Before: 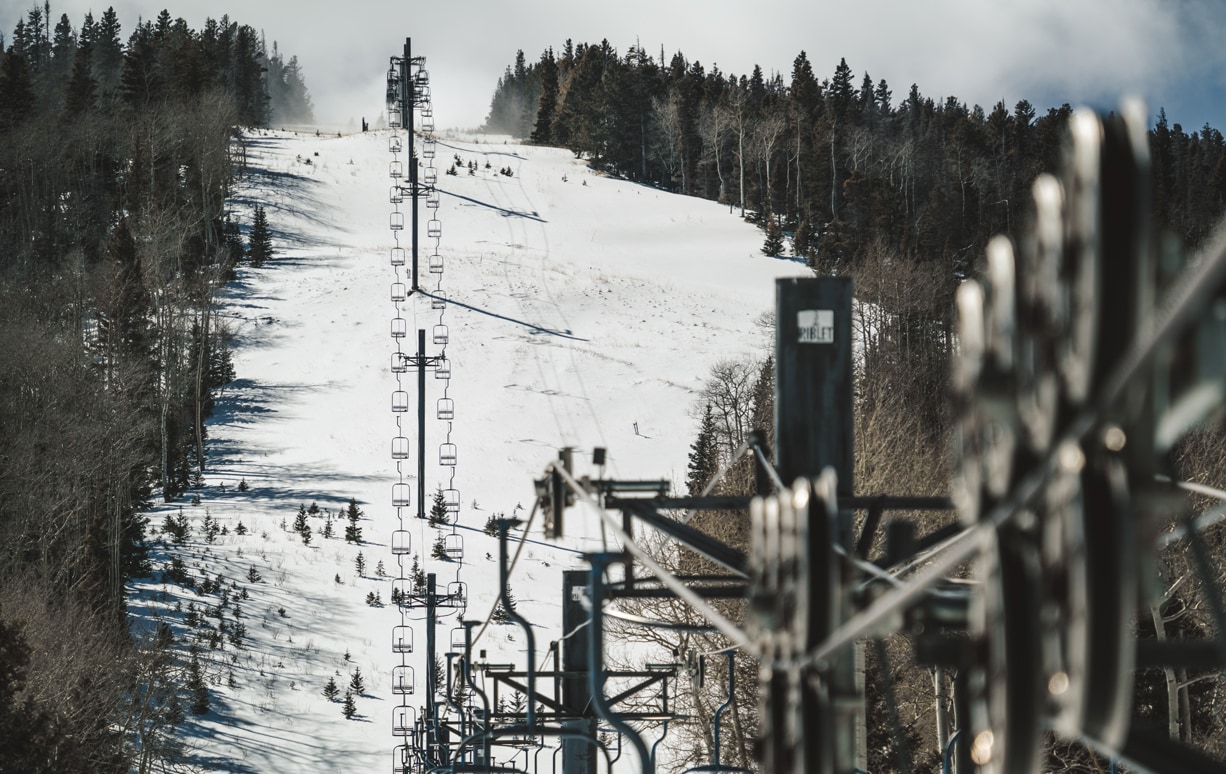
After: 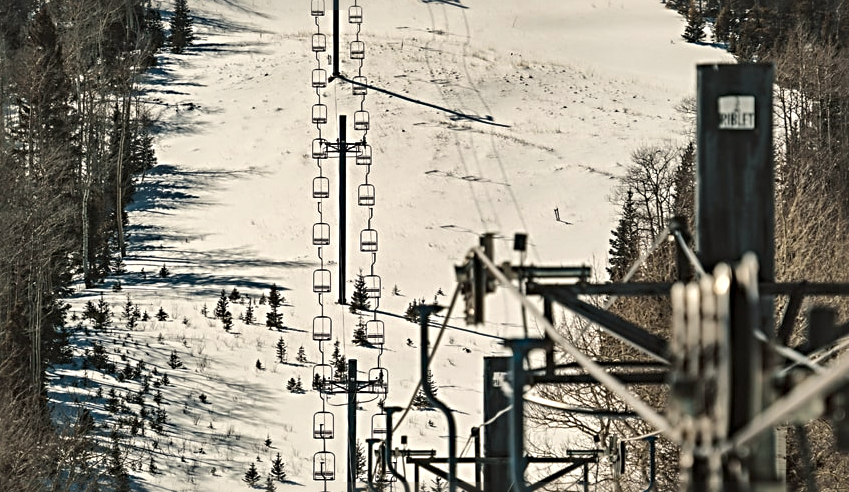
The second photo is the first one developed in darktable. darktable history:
crop: left 6.488%, top 27.668%, right 24.183%, bottom 8.656%
shadows and highlights: soften with gaussian
sharpen: radius 4
haze removal: compatibility mode true, adaptive false
white balance: red 1.045, blue 0.932
